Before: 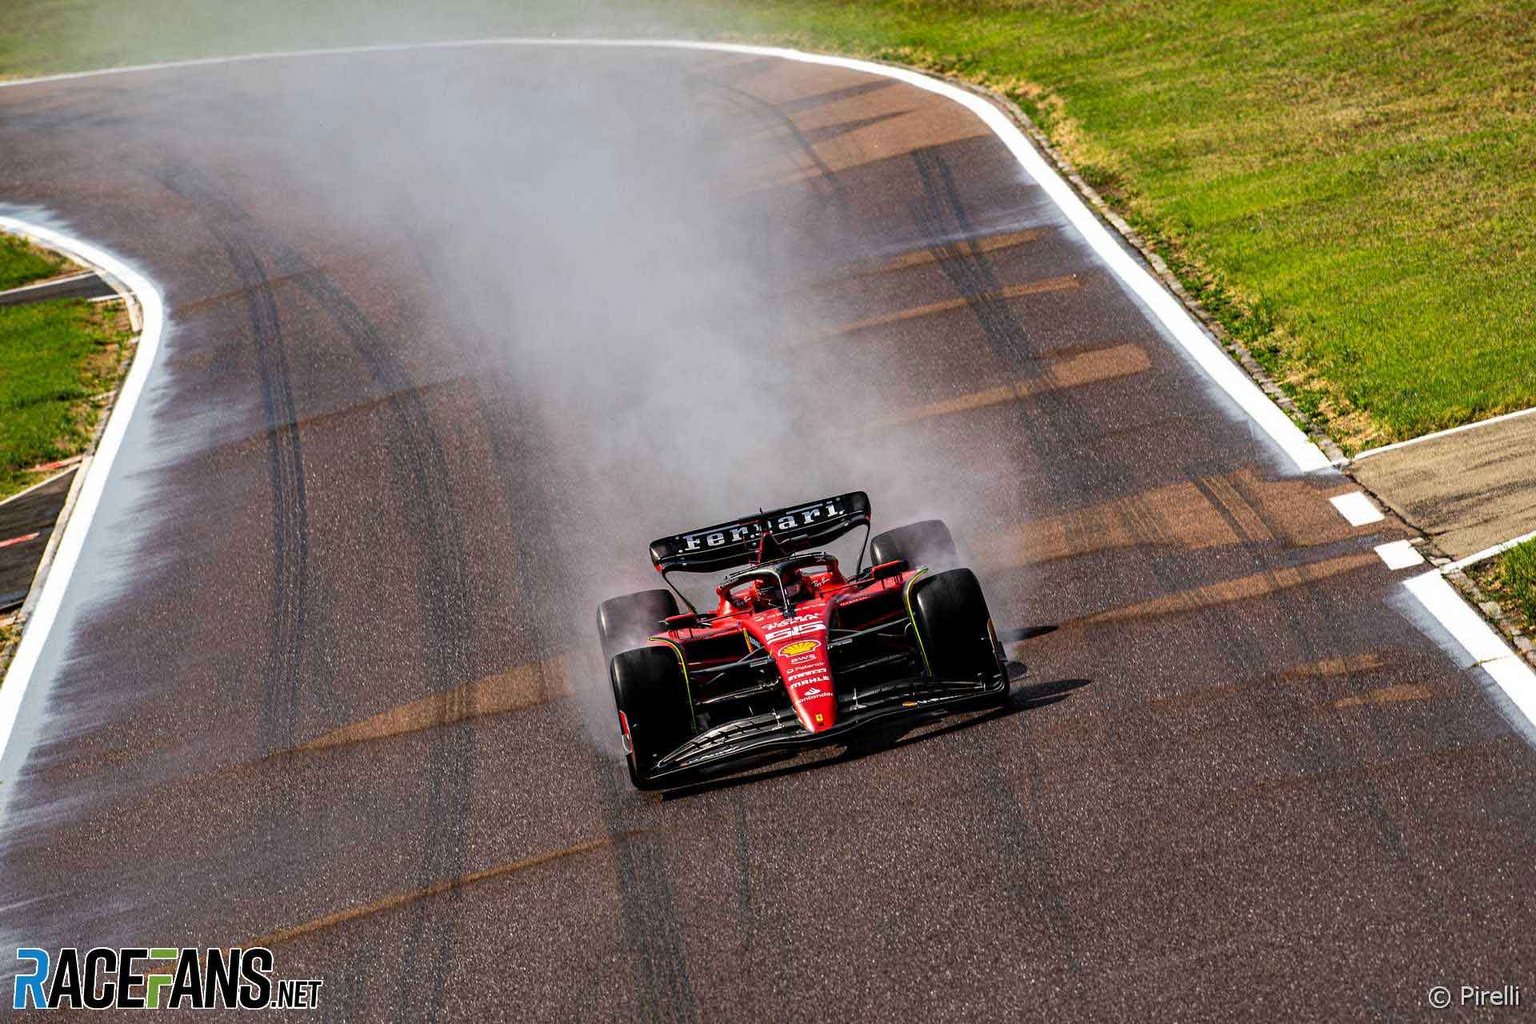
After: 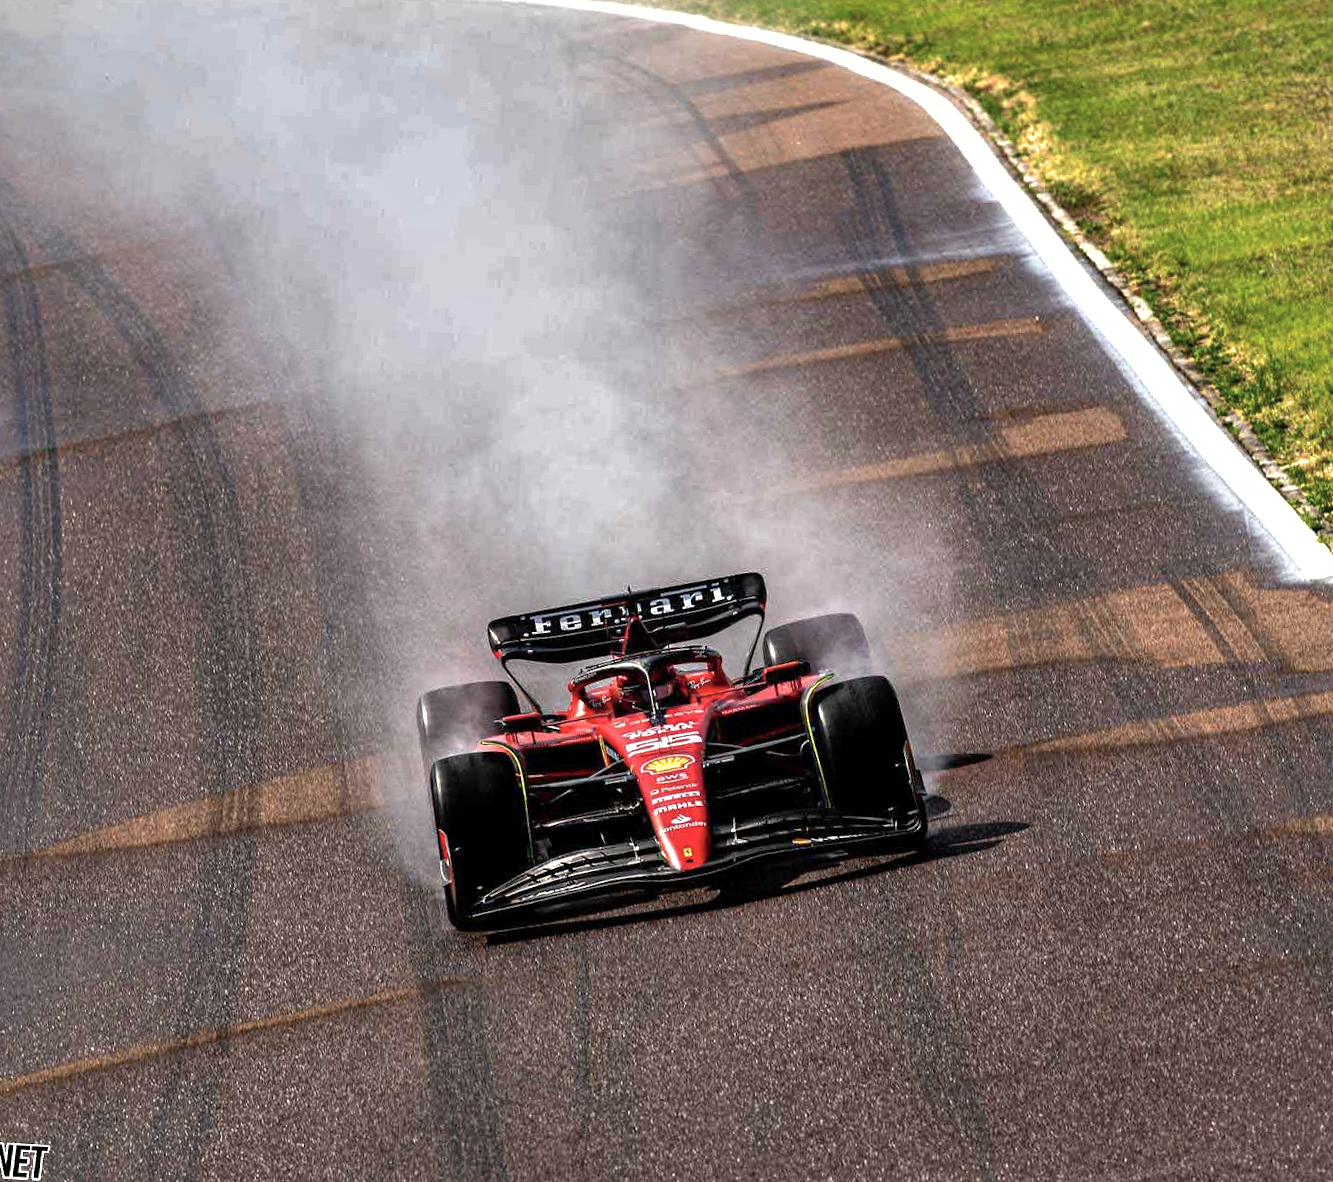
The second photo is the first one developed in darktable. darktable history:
shadows and highlights: on, module defaults
crop and rotate: angle -3.18°, left 14.085%, top 0.027%, right 10.782%, bottom 0.03%
color balance rgb: power › luminance -14.893%, perceptual saturation grading › global saturation -27.465%, perceptual brilliance grading › global brilliance 25.632%
